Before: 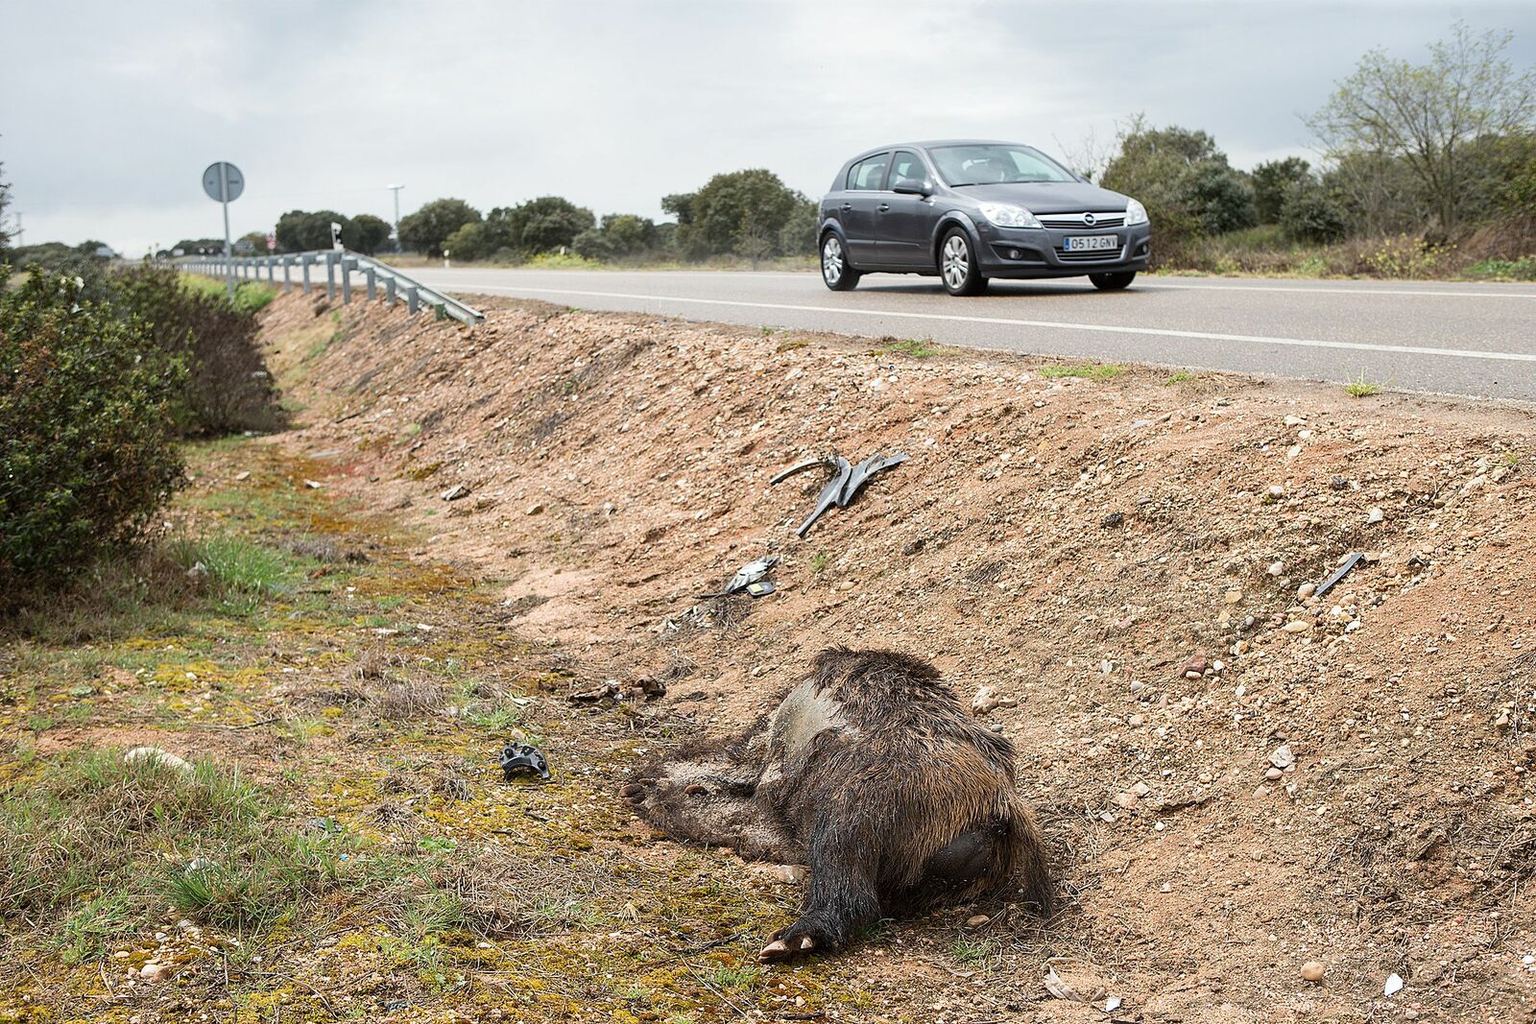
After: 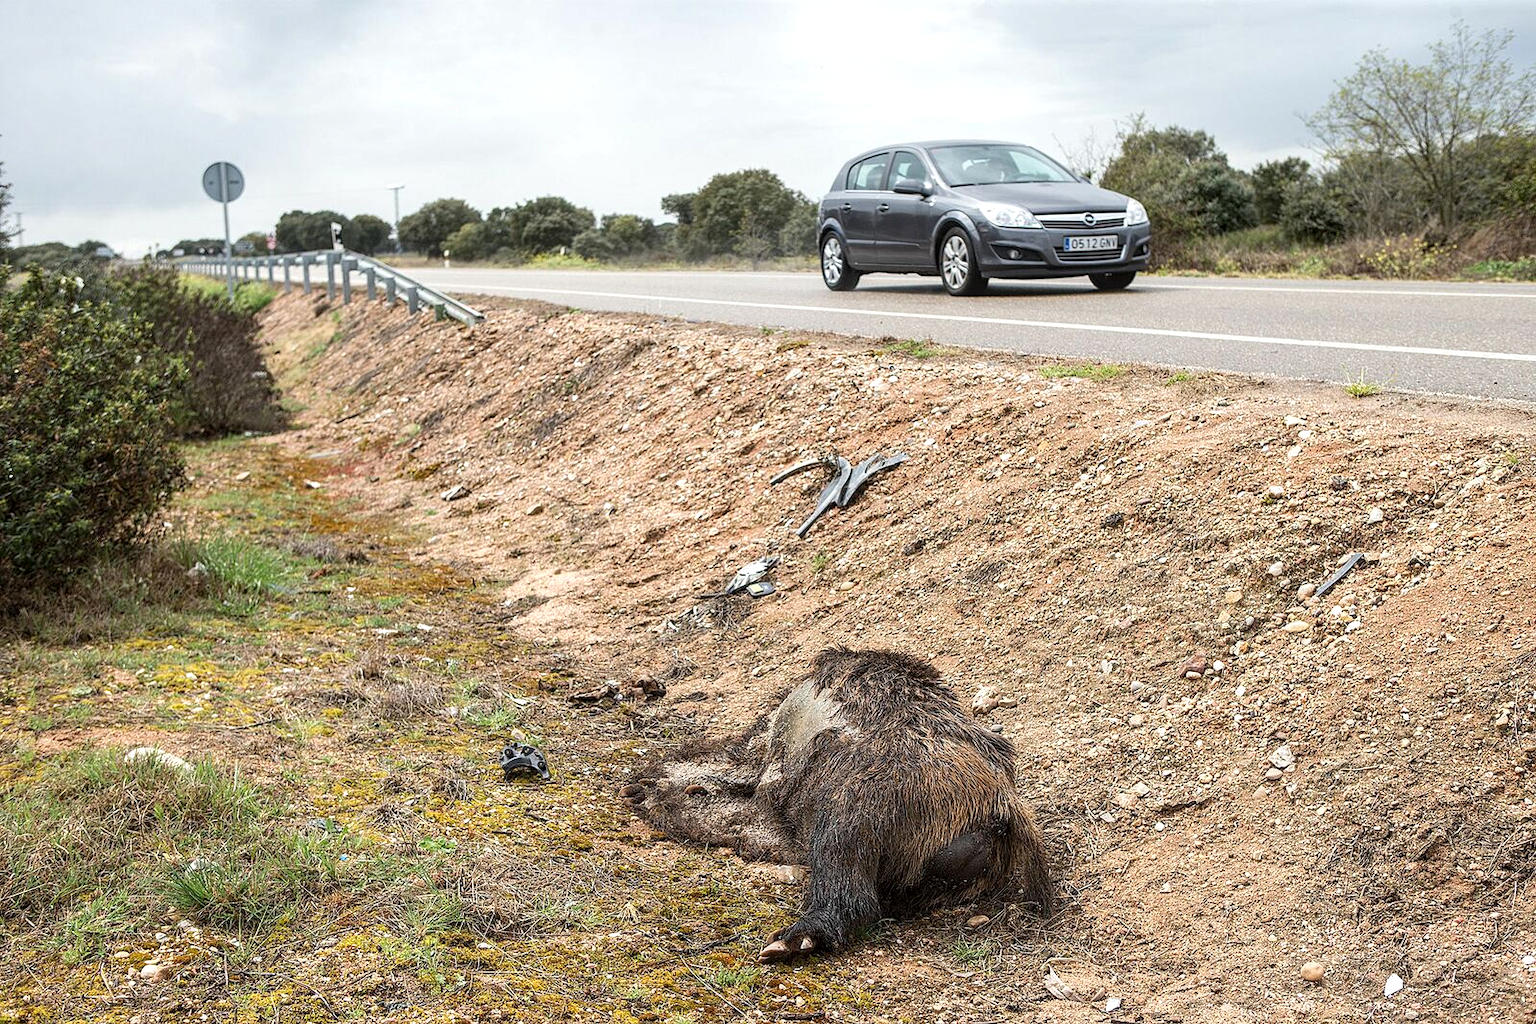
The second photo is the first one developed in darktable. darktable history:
local contrast: on, module defaults
exposure: exposure 0.197 EV, compensate highlight preservation false
